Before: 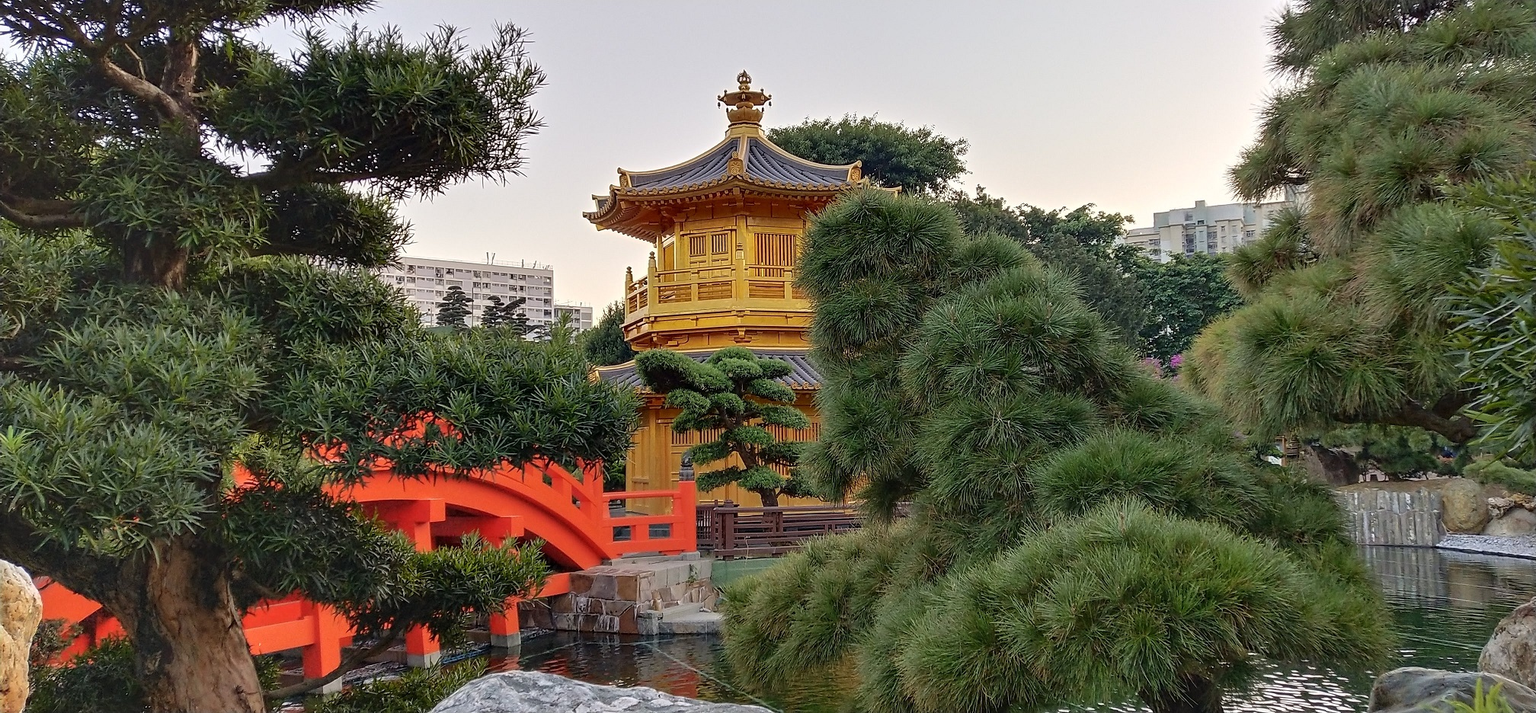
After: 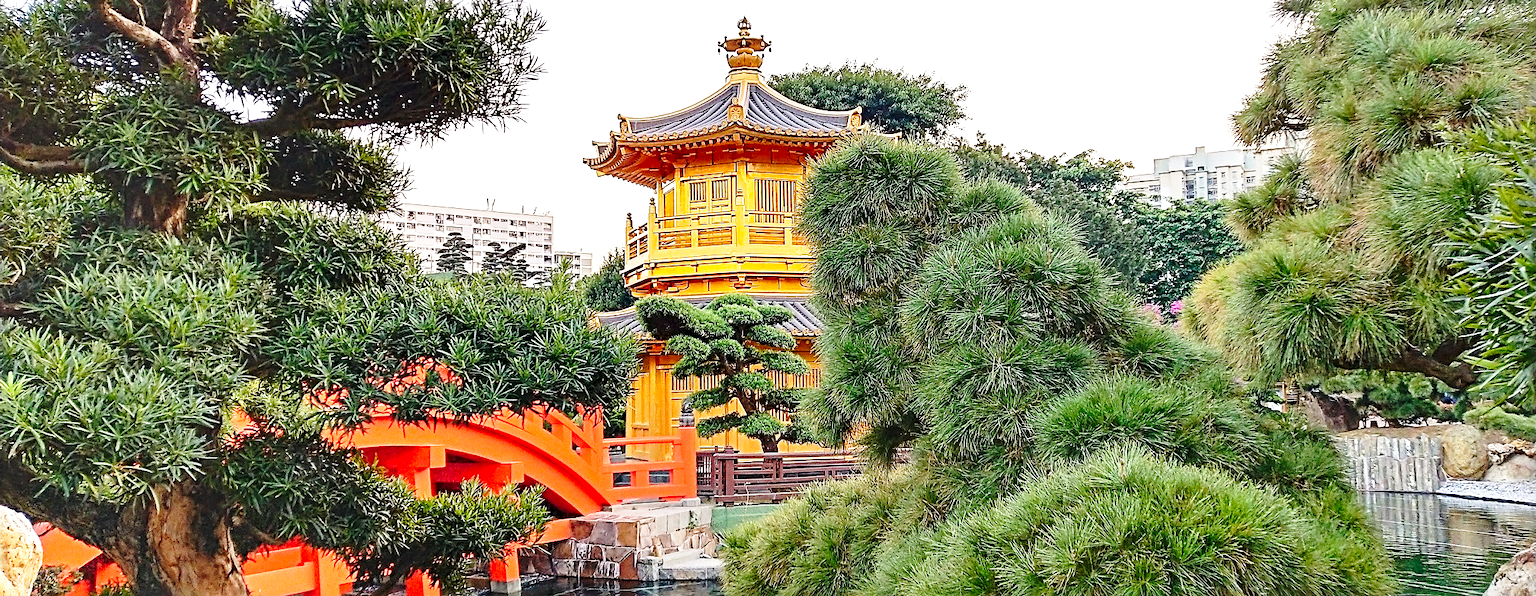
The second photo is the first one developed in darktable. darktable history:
exposure: black level correction 0, exposure 0.7 EV, compensate exposure bias true, compensate highlight preservation false
base curve: curves: ch0 [(0, 0) (0.028, 0.03) (0.121, 0.232) (0.46, 0.748) (0.859, 0.968) (1, 1)], preserve colors none
crop: top 7.625%, bottom 8.027%
sharpen: radius 4
